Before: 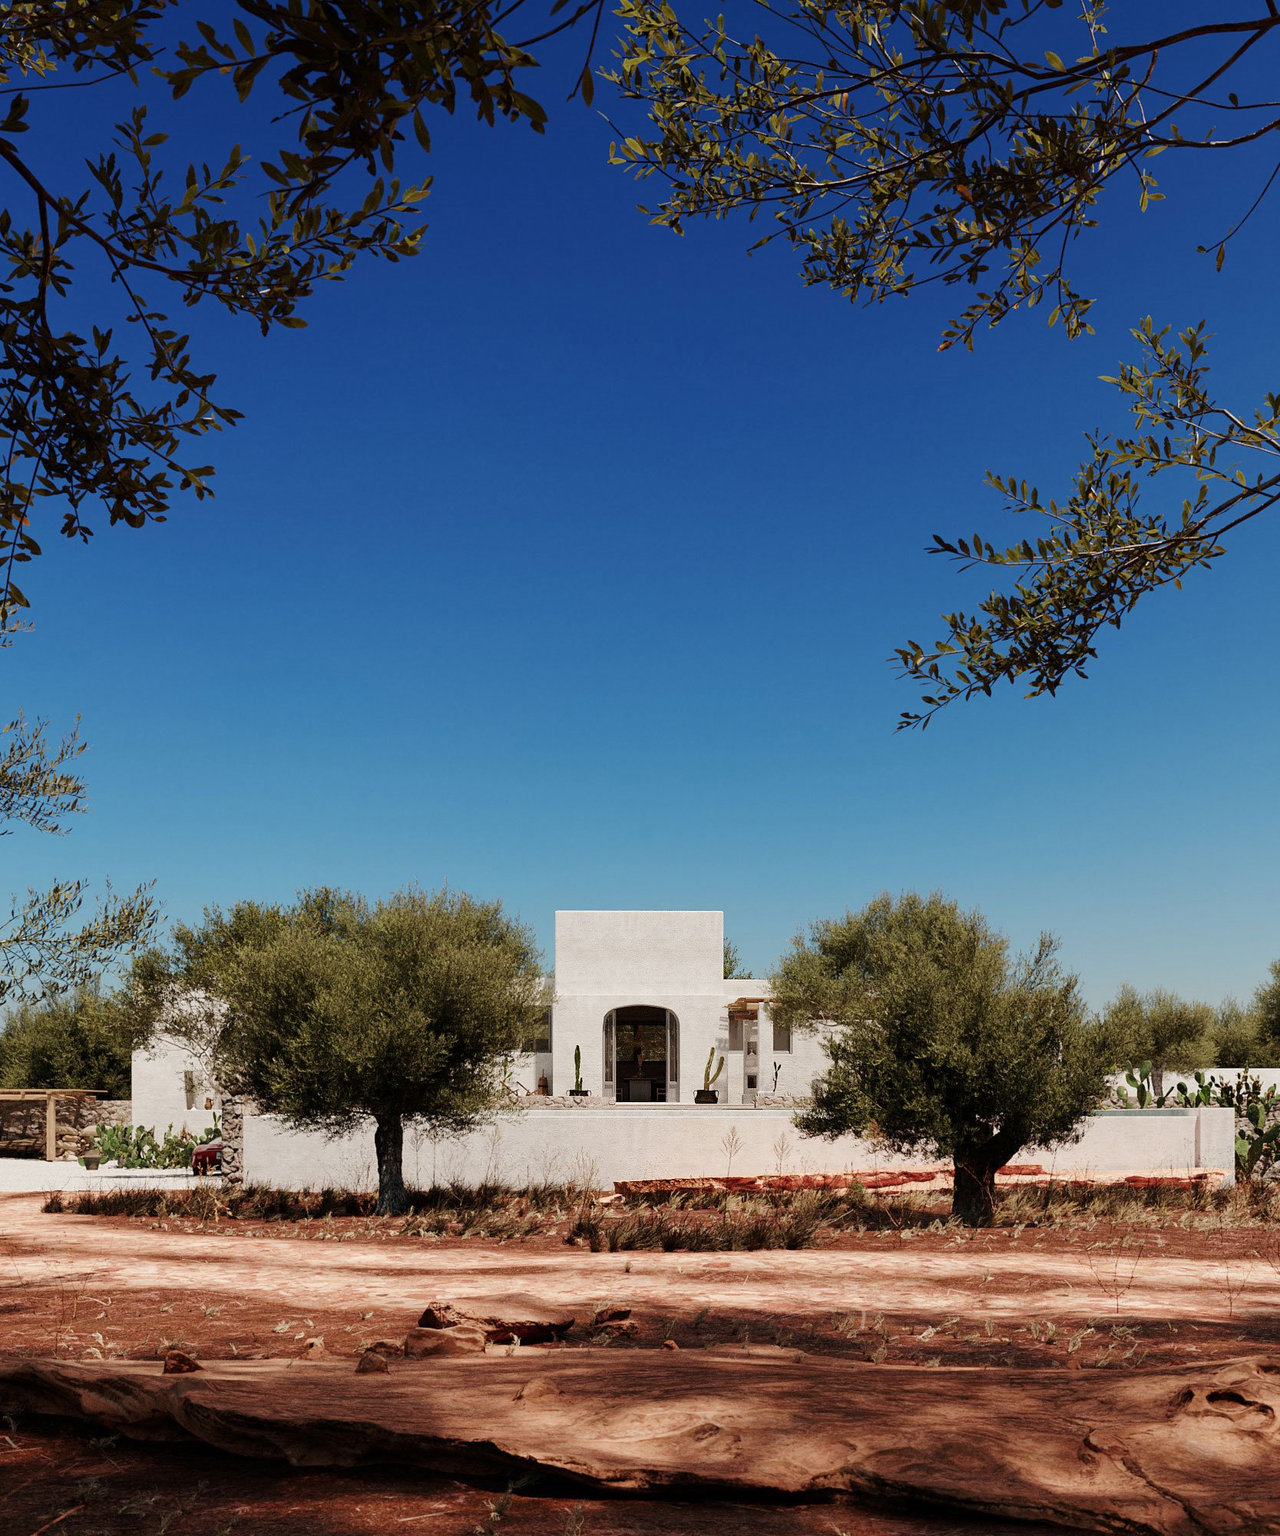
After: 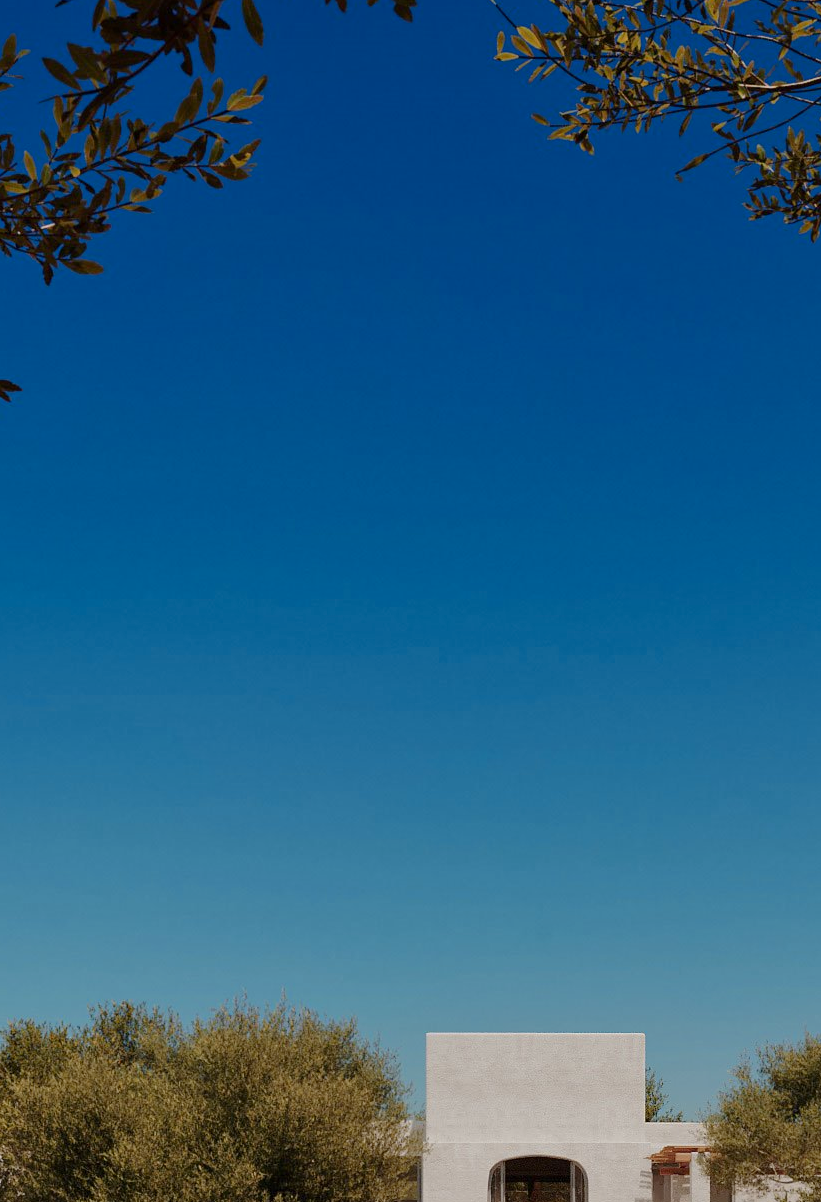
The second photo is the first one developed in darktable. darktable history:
color zones: curves: ch1 [(0.239, 0.552) (0.75, 0.5)]; ch2 [(0.25, 0.462) (0.749, 0.457)], mix 25.94%
exposure: compensate highlight preservation false
crop: left 17.835%, top 7.675%, right 32.881%, bottom 32.213%
tone equalizer: -8 EV 0.25 EV, -7 EV 0.417 EV, -6 EV 0.417 EV, -5 EV 0.25 EV, -3 EV -0.25 EV, -2 EV -0.417 EV, -1 EV -0.417 EV, +0 EV -0.25 EV, edges refinement/feathering 500, mask exposure compensation -1.57 EV, preserve details guided filter
